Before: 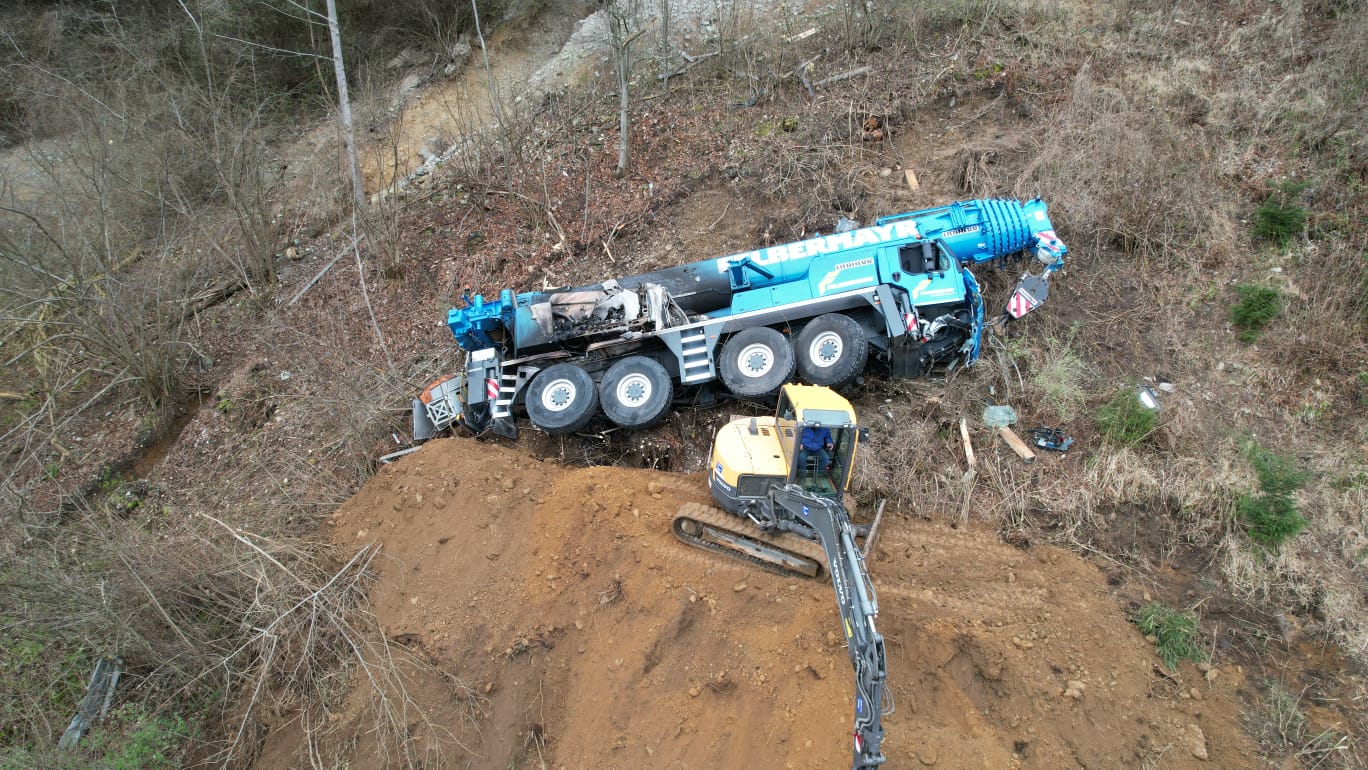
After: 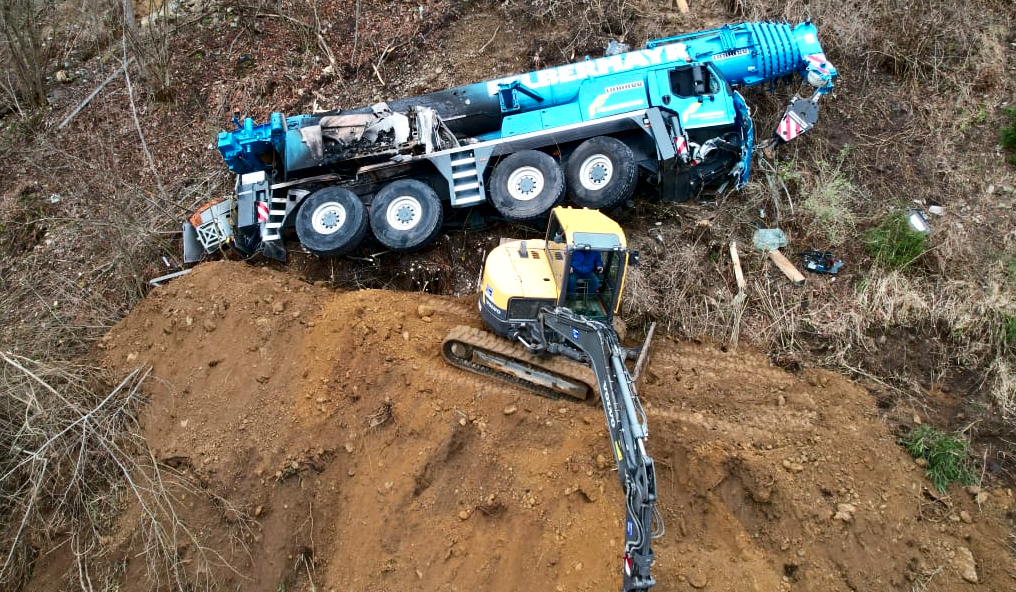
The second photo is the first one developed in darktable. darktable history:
crop: left 16.873%, top 23.055%, right 8.822%
haze removal: compatibility mode true, adaptive false
contrast brightness saturation: contrast 0.202, brightness -0.11, saturation 0.1
